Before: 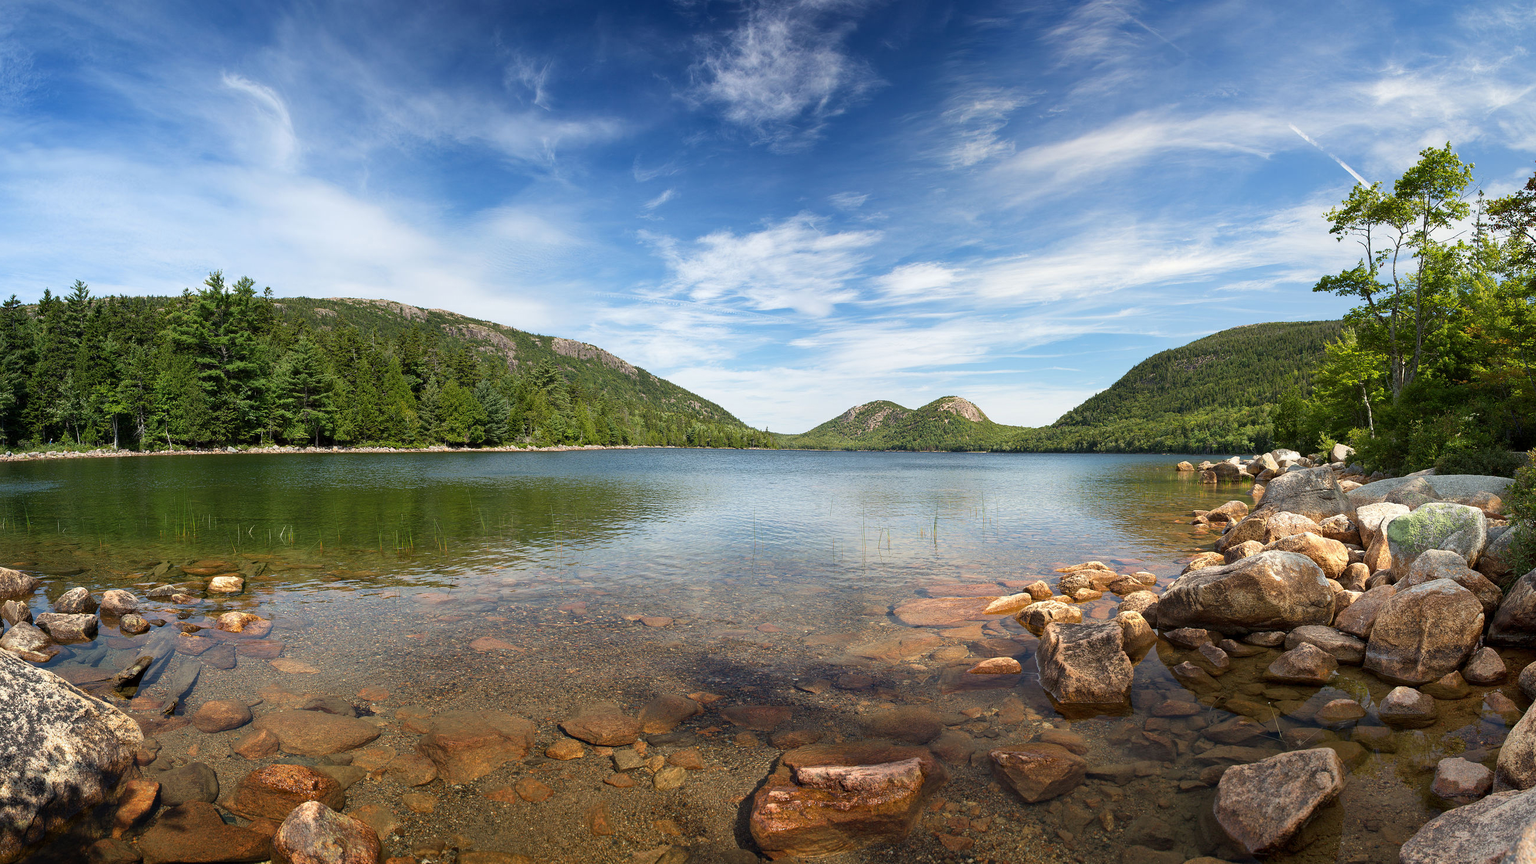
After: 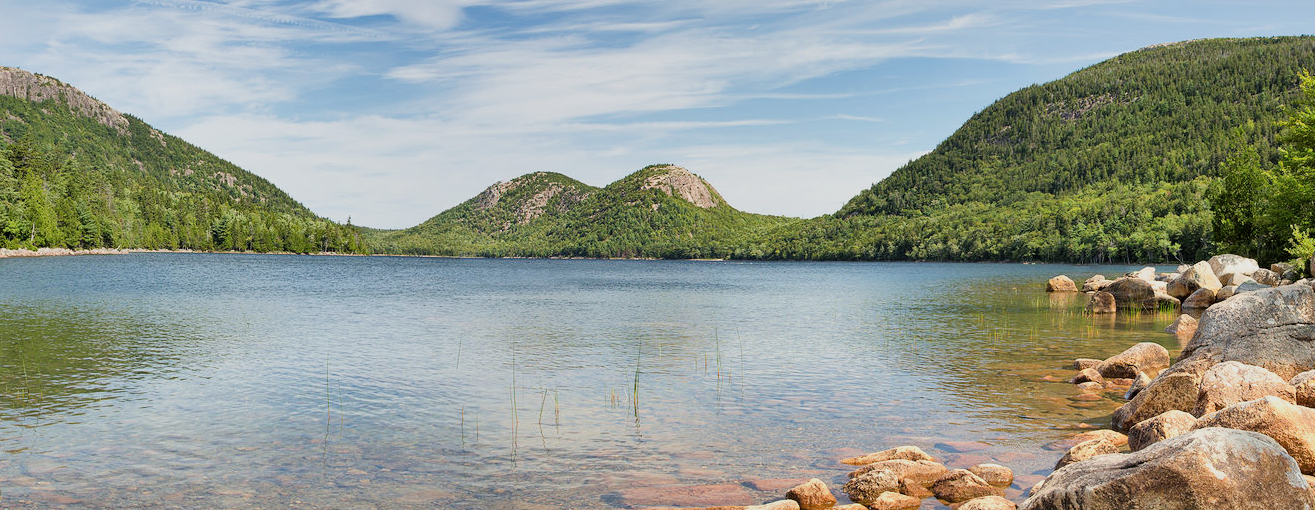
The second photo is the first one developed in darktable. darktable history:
exposure: exposure 0.6 EV, compensate highlight preservation false
shadows and highlights: low approximation 0.01, soften with gaussian
filmic rgb: black relative exposure -7.65 EV, white relative exposure 4.56 EV, hardness 3.61
crop: left 36.607%, top 34.735%, right 13.146%, bottom 30.611%
